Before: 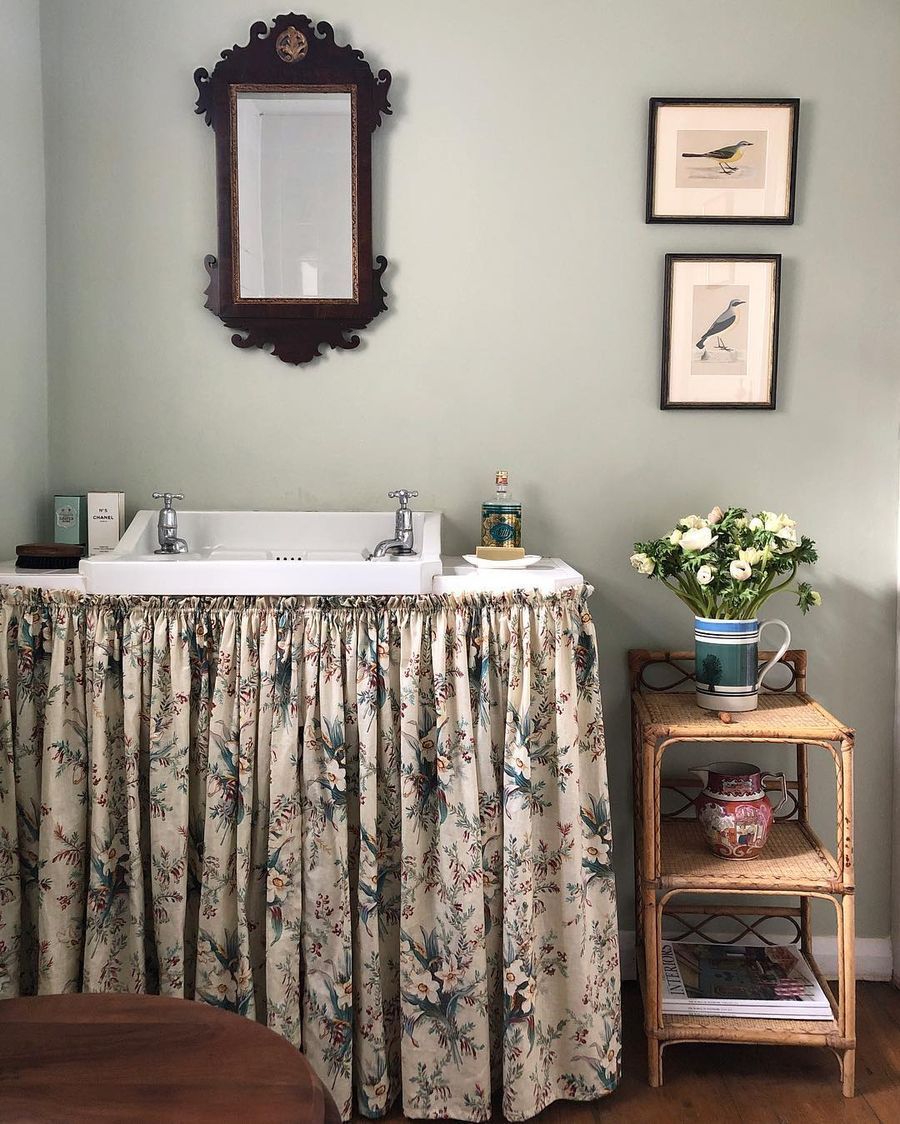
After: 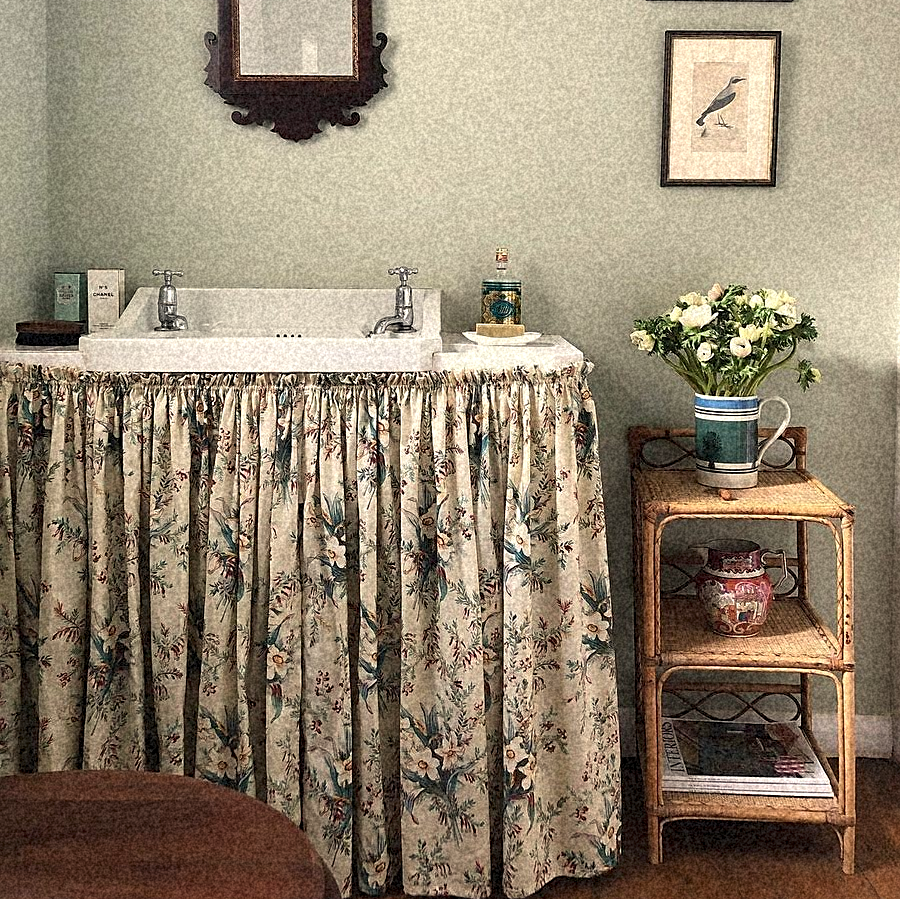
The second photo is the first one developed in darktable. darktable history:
crop and rotate: top 19.998%
sharpen: on, module defaults
white balance: red 1.029, blue 0.92
grain: coarseness 46.9 ISO, strength 50.21%, mid-tones bias 0%
